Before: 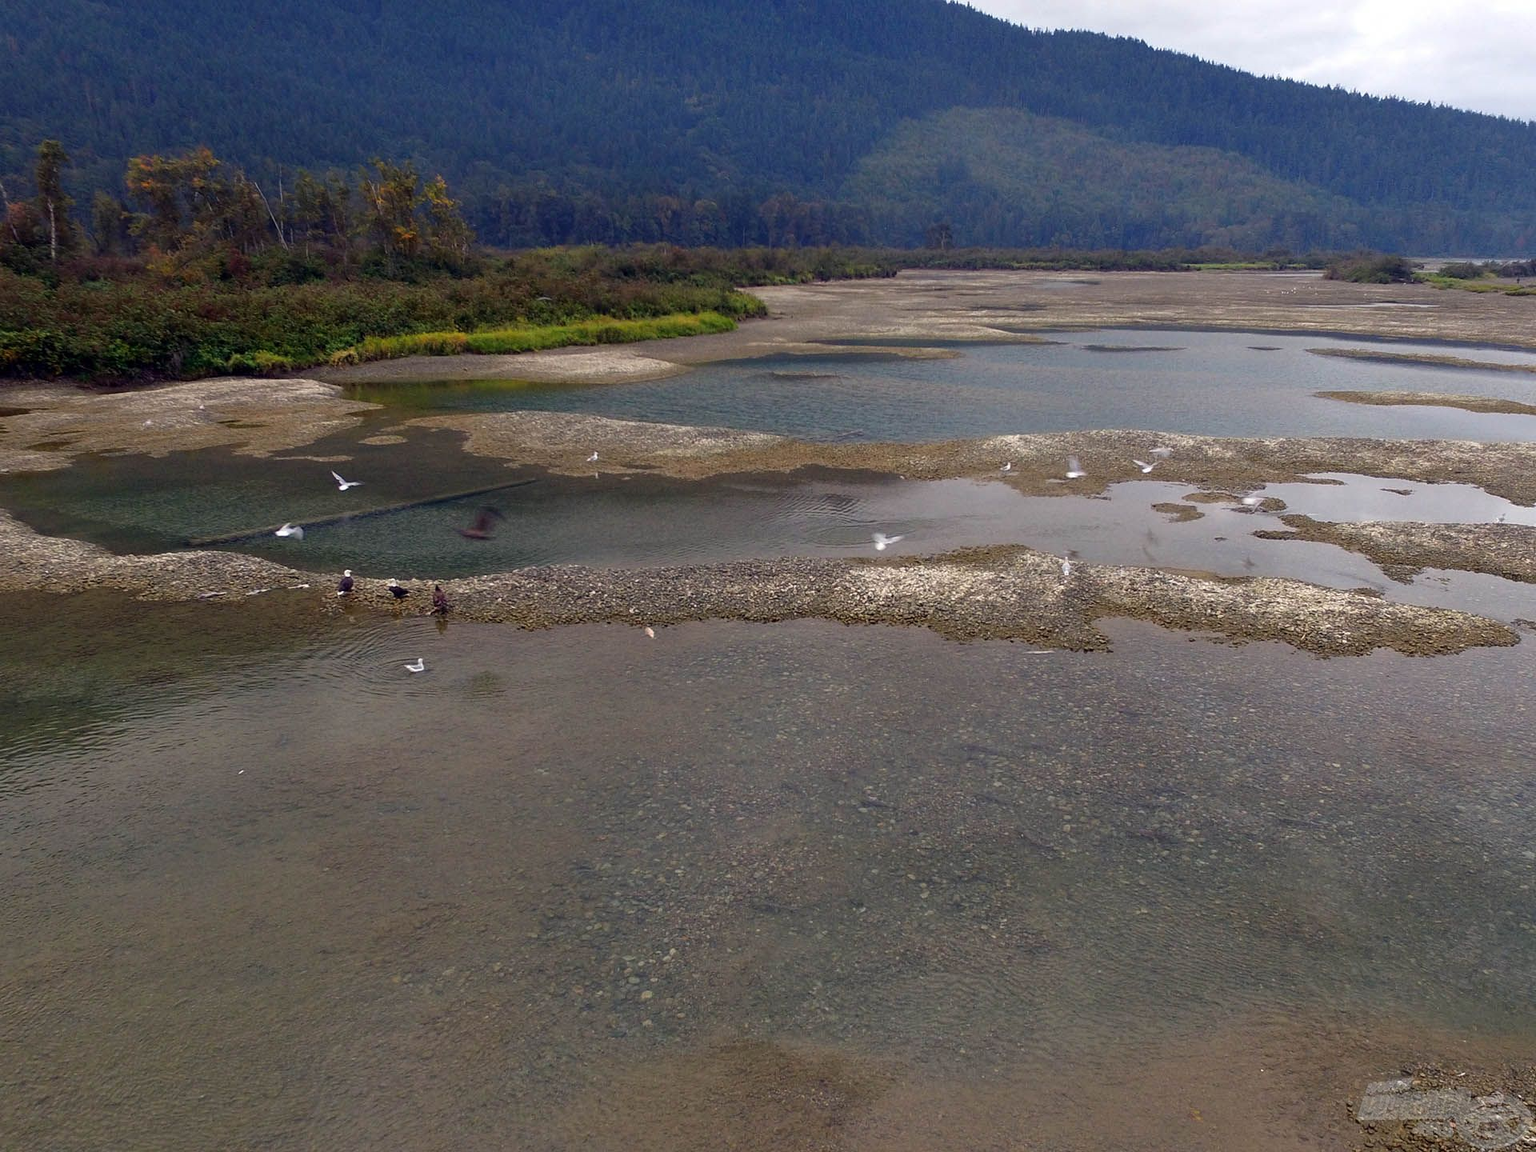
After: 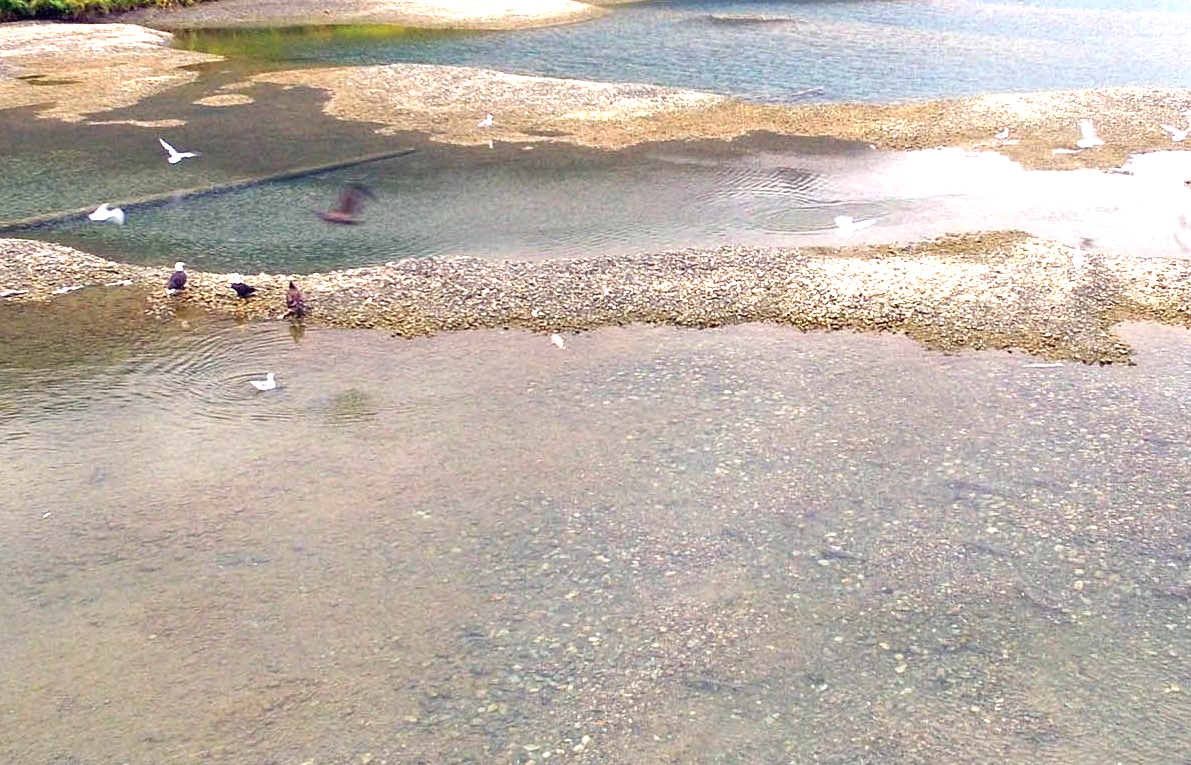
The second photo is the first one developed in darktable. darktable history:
exposure: exposure 2.003 EV, compensate highlight preservation false
crop: left 13.312%, top 31.28%, right 24.627%, bottom 15.582%
tone curve: curves: ch0 [(0, 0) (0.003, 0.003) (0.011, 0.011) (0.025, 0.025) (0.044, 0.044) (0.069, 0.069) (0.1, 0.099) (0.136, 0.135) (0.177, 0.176) (0.224, 0.223) (0.277, 0.275) (0.335, 0.333) (0.399, 0.396) (0.468, 0.465) (0.543, 0.545) (0.623, 0.625) (0.709, 0.71) (0.801, 0.801) (0.898, 0.898) (1, 1)], preserve colors none
